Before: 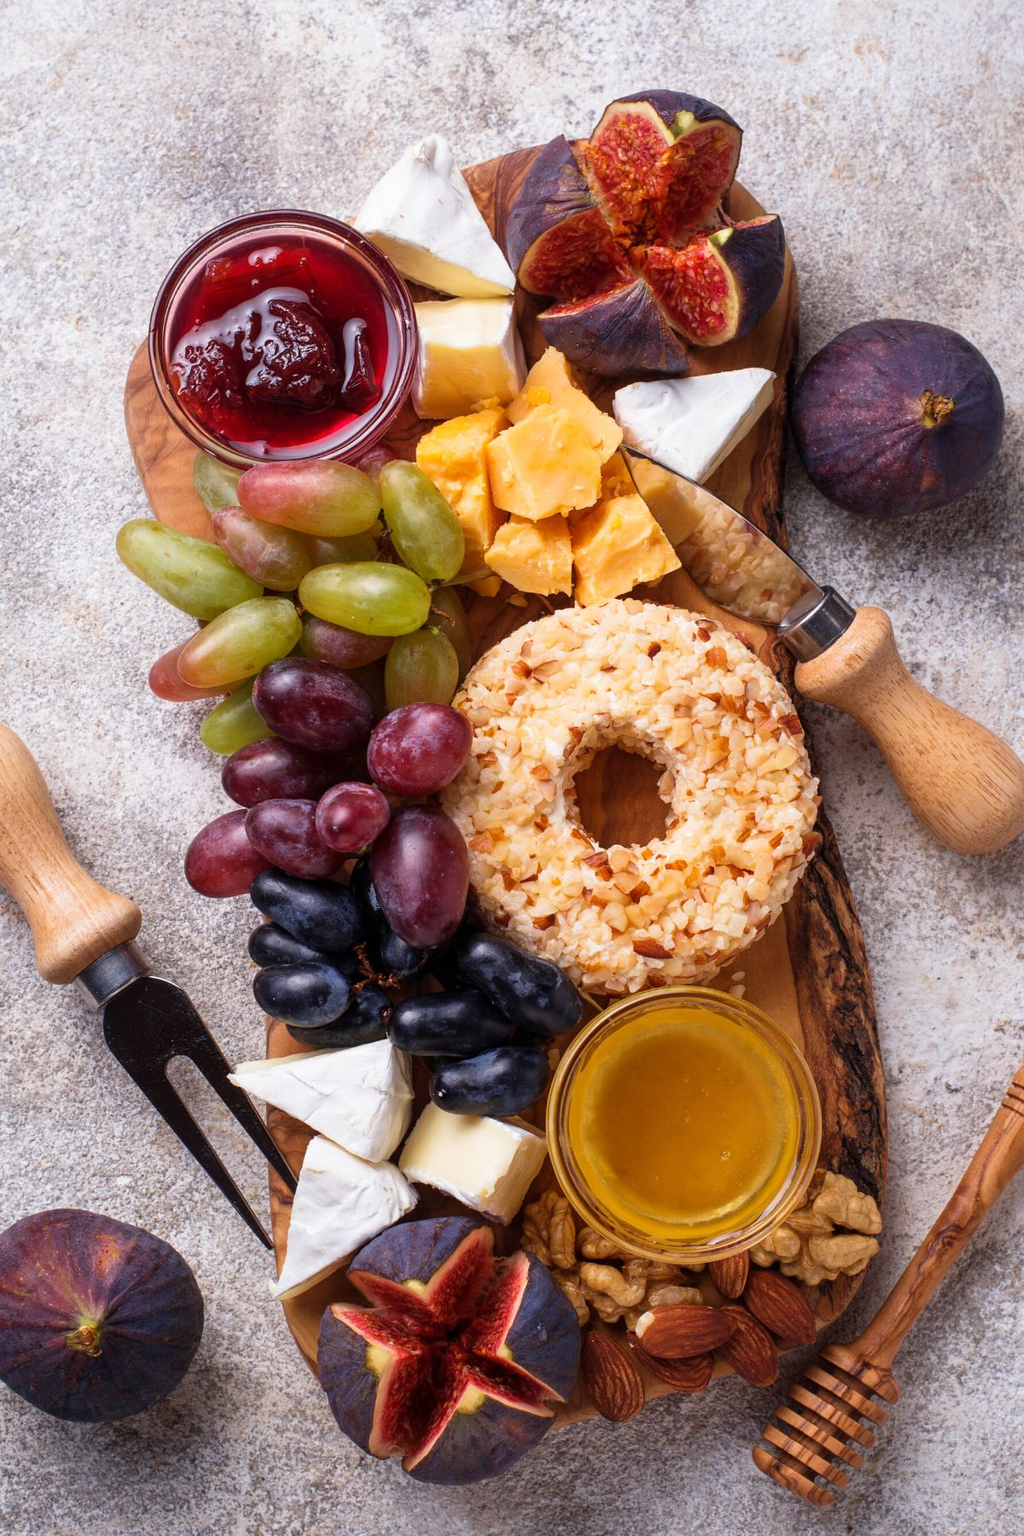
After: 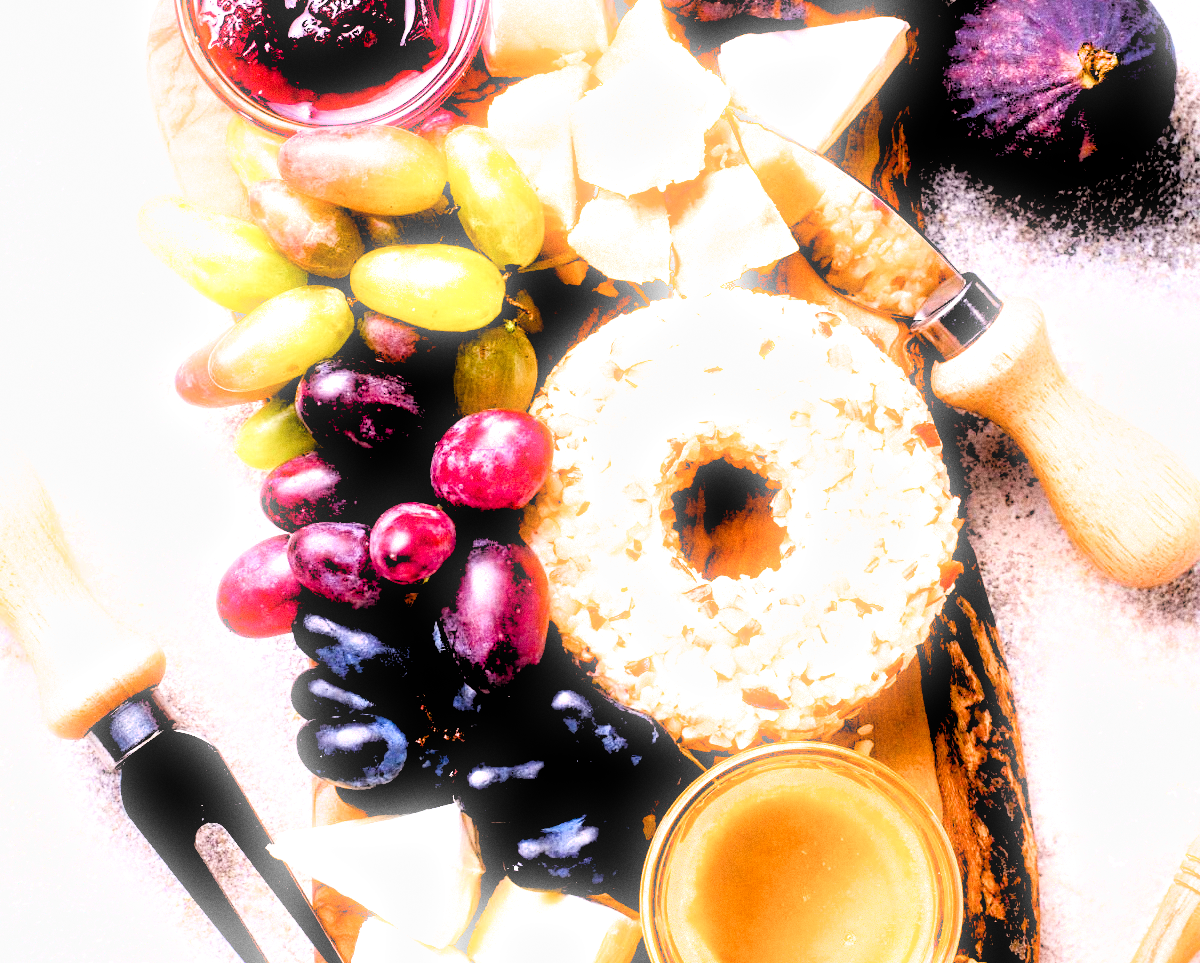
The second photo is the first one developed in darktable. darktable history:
filmic rgb: black relative exposure -1 EV, white relative exposure 2.05 EV, hardness 1.52, contrast 2.25, enable highlight reconstruction true
levels: black 3.83%, white 90.64%, levels [0.044, 0.416, 0.908]
exposure: exposure 0.657 EV, compensate highlight preservation false
bloom: size 5%, threshold 95%, strength 15%
crop and rotate: top 23.043%, bottom 23.437%
grain: coarseness 0.09 ISO
color balance rgb: global offset › luminance -0.5%, perceptual saturation grading › highlights -17.77%, perceptual saturation grading › mid-tones 33.1%, perceptual saturation grading › shadows 50.52%, perceptual brilliance grading › highlights 10.8%, perceptual brilliance grading › shadows -10.8%, global vibrance 24.22%, contrast -25%
white balance: emerald 1
